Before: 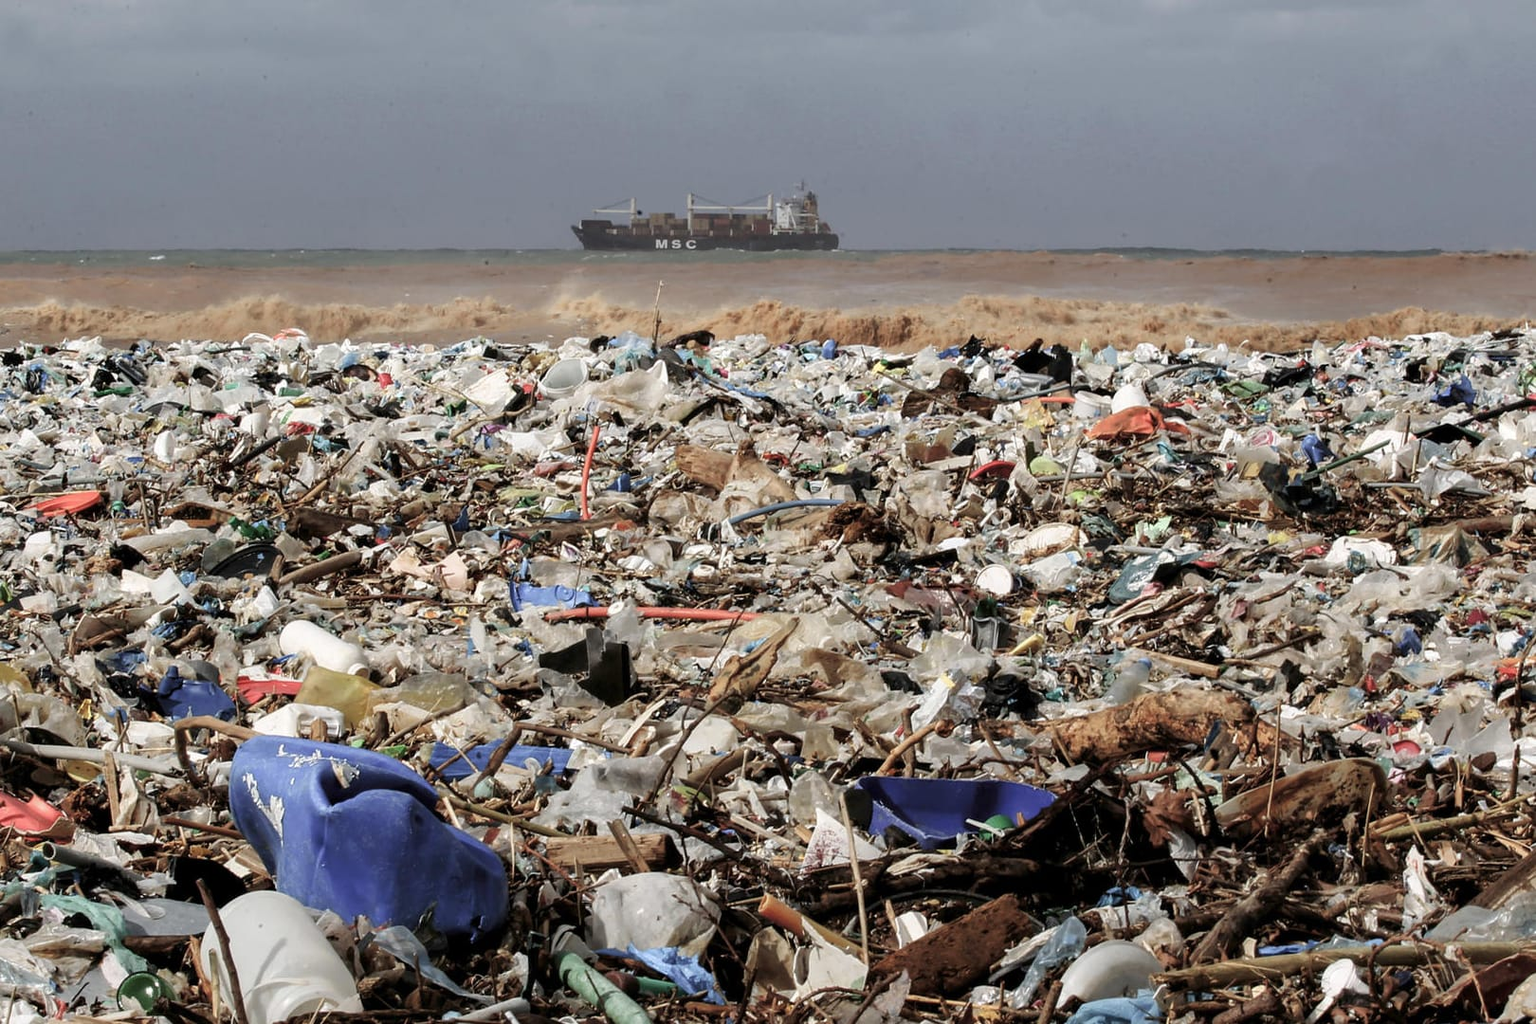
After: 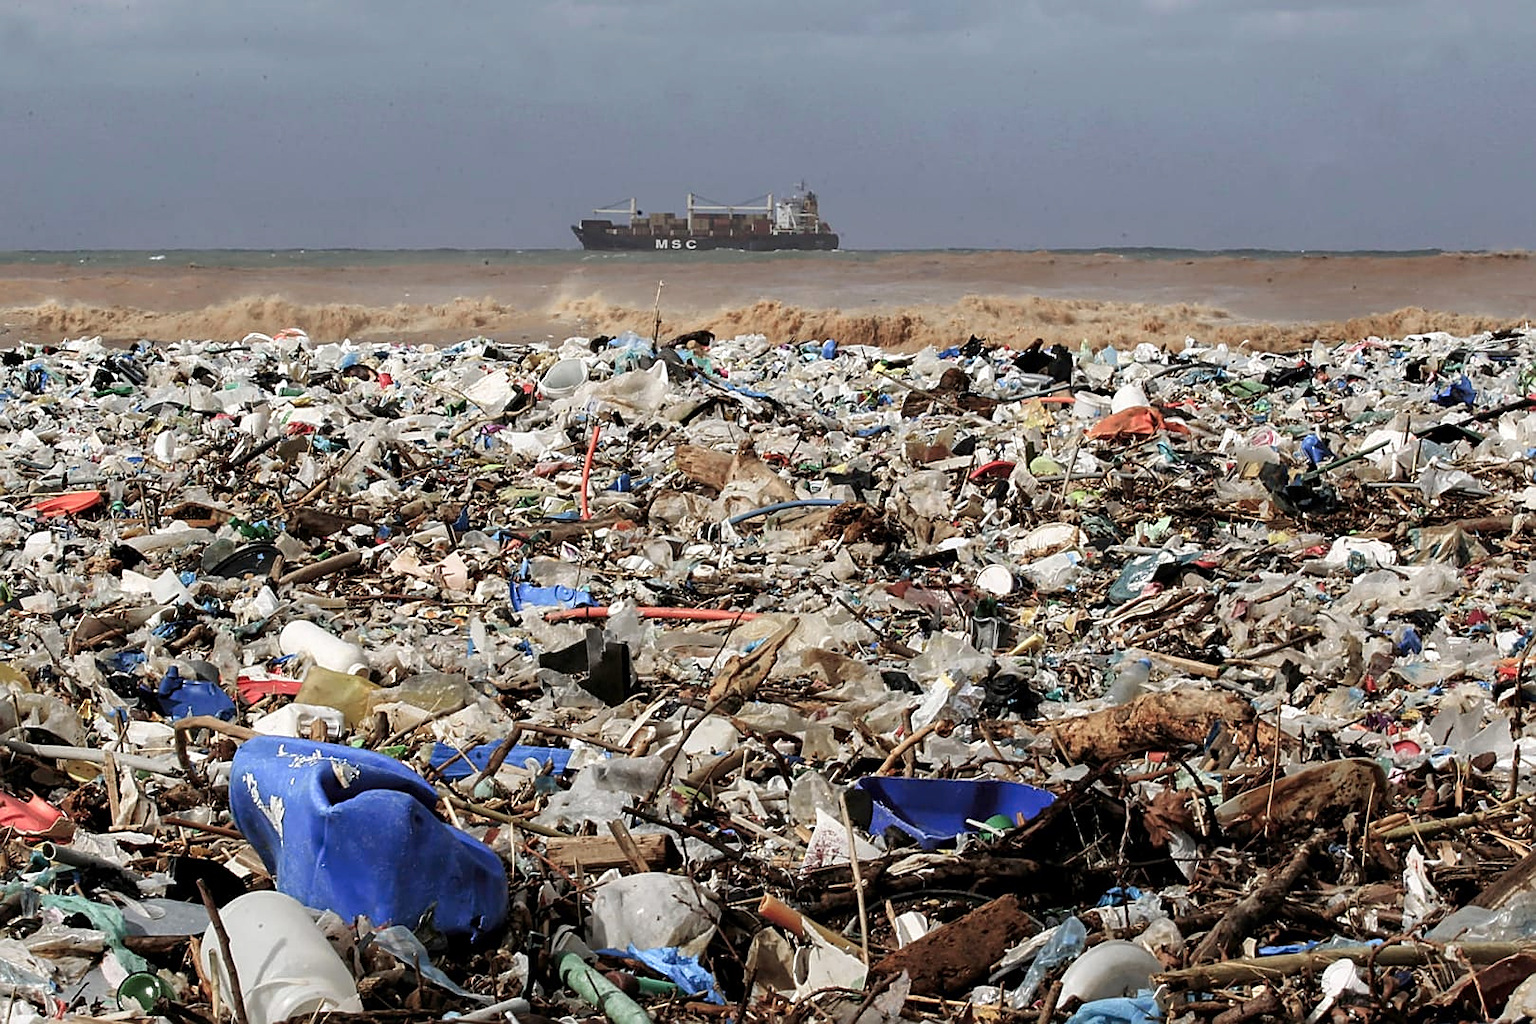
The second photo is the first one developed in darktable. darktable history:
color zones: curves: ch1 [(0.25, 0.5) (0.747, 0.71)]
sharpen: on, module defaults
local contrast: mode bilateral grid, contrast 10, coarseness 25, detail 115%, midtone range 0.2
